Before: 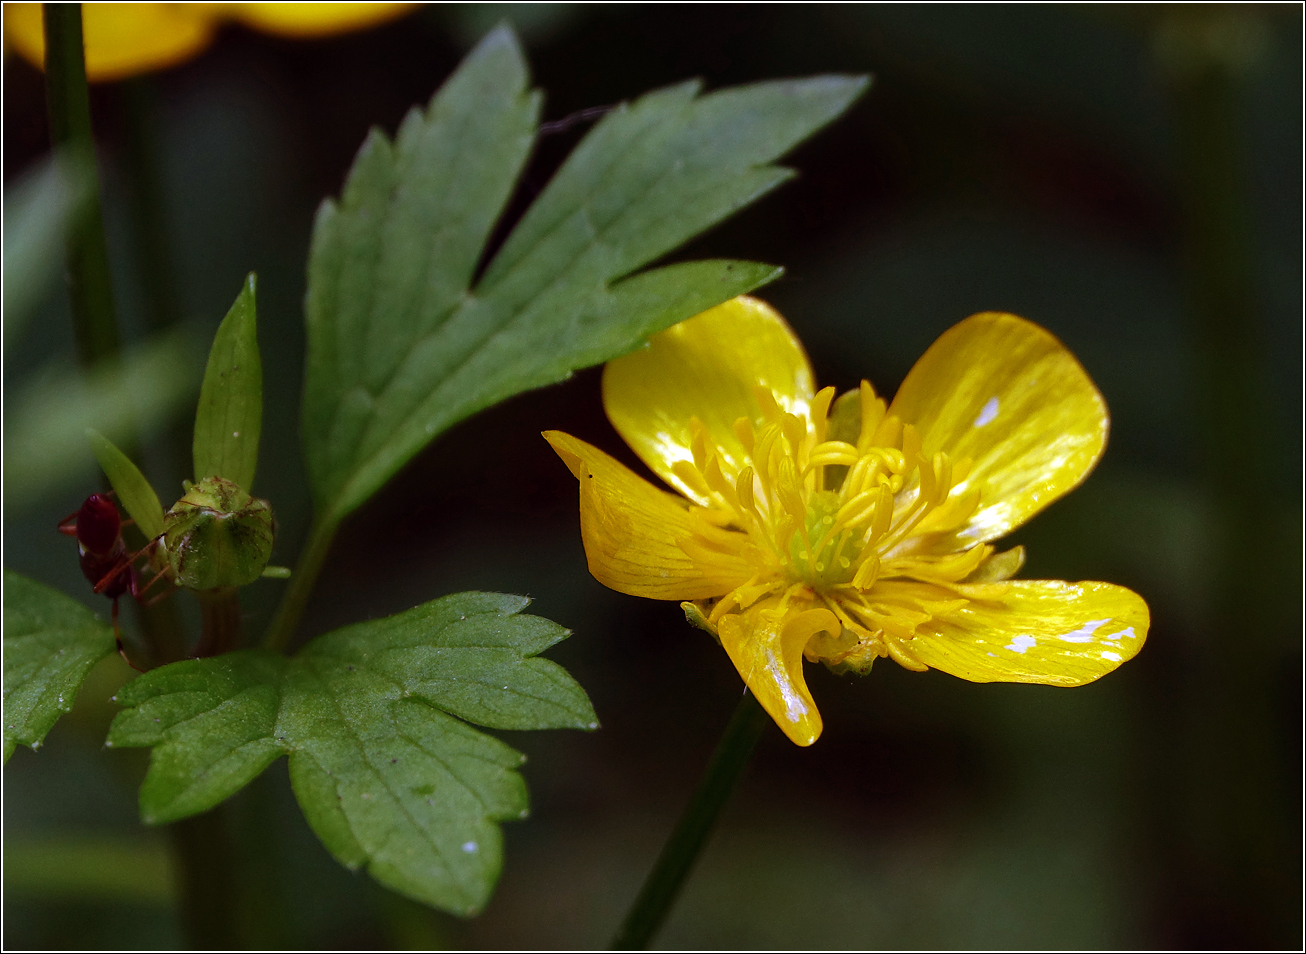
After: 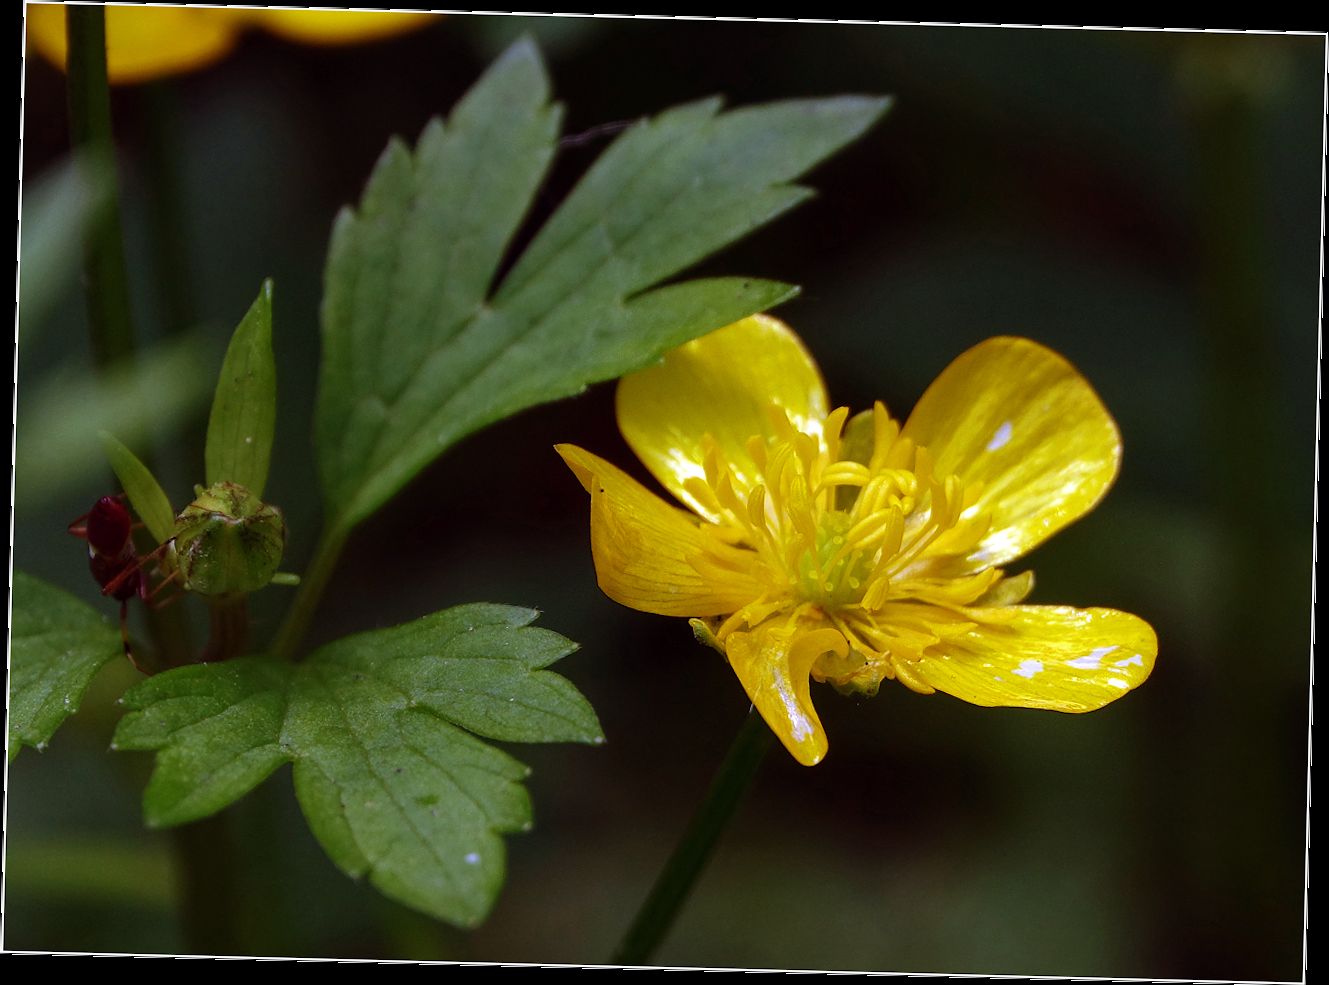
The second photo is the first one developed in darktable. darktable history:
crop and rotate: angle -1.41°
